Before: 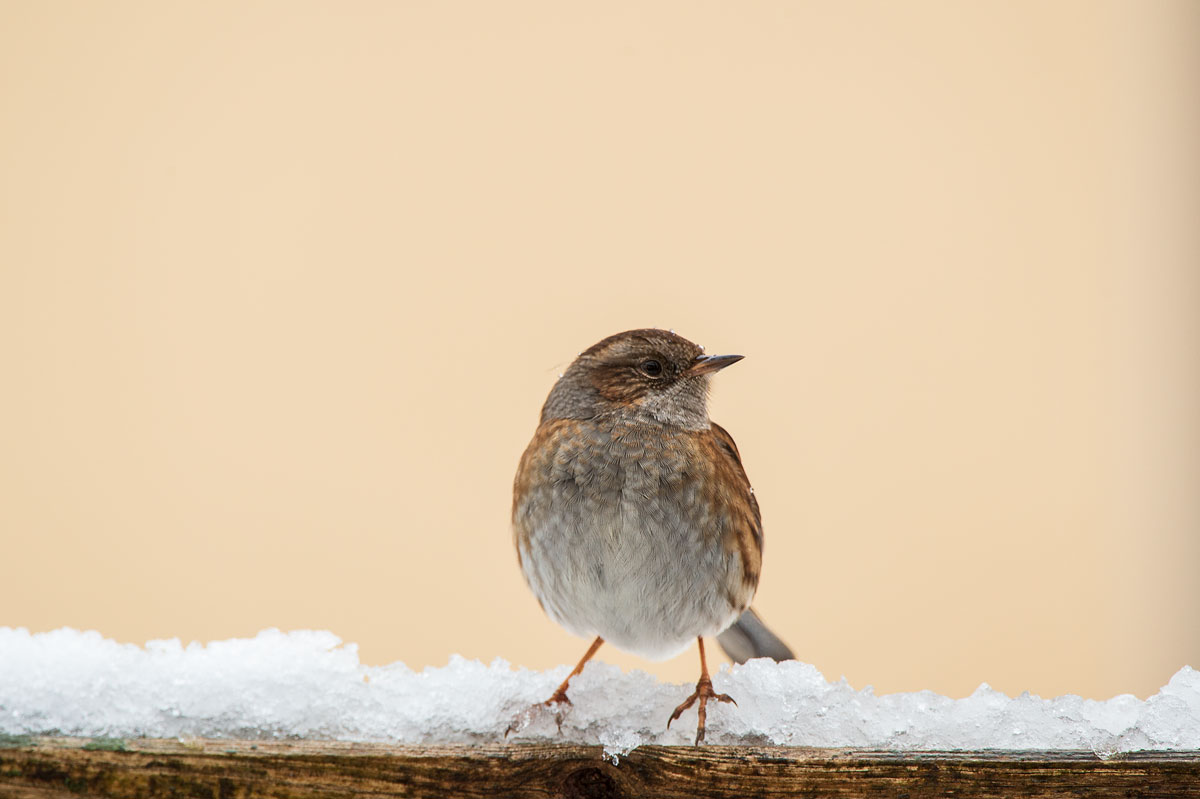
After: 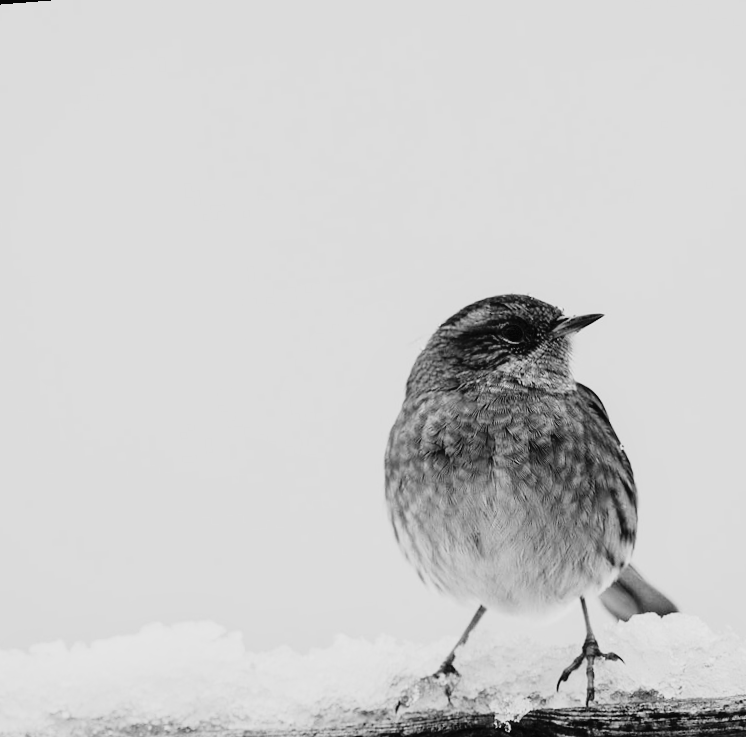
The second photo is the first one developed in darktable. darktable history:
rotate and perspective: rotation -4.57°, crop left 0.054, crop right 0.944, crop top 0.087, crop bottom 0.914
crop and rotate: left 8.786%, right 24.548%
monochrome: a -92.57, b 58.91
color contrast: green-magenta contrast 0.85, blue-yellow contrast 1.25, unbound 0
contrast brightness saturation: saturation 0.13
tone curve: curves: ch0 [(0, 0) (0.003, 0.03) (0.011, 0.022) (0.025, 0.018) (0.044, 0.031) (0.069, 0.035) (0.1, 0.04) (0.136, 0.046) (0.177, 0.063) (0.224, 0.087) (0.277, 0.15) (0.335, 0.252) (0.399, 0.354) (0.468, 0.475) (0.543, 0.602) (0.623, 0.73) (0.709, 0.856) (0.801, 0.945) (0.898, 0.987) (1, 1)], preserve colors none
filmic rgb: black relative exposure -7.65 EV, white relative exposure 4.56 EV, hardness 3.61
